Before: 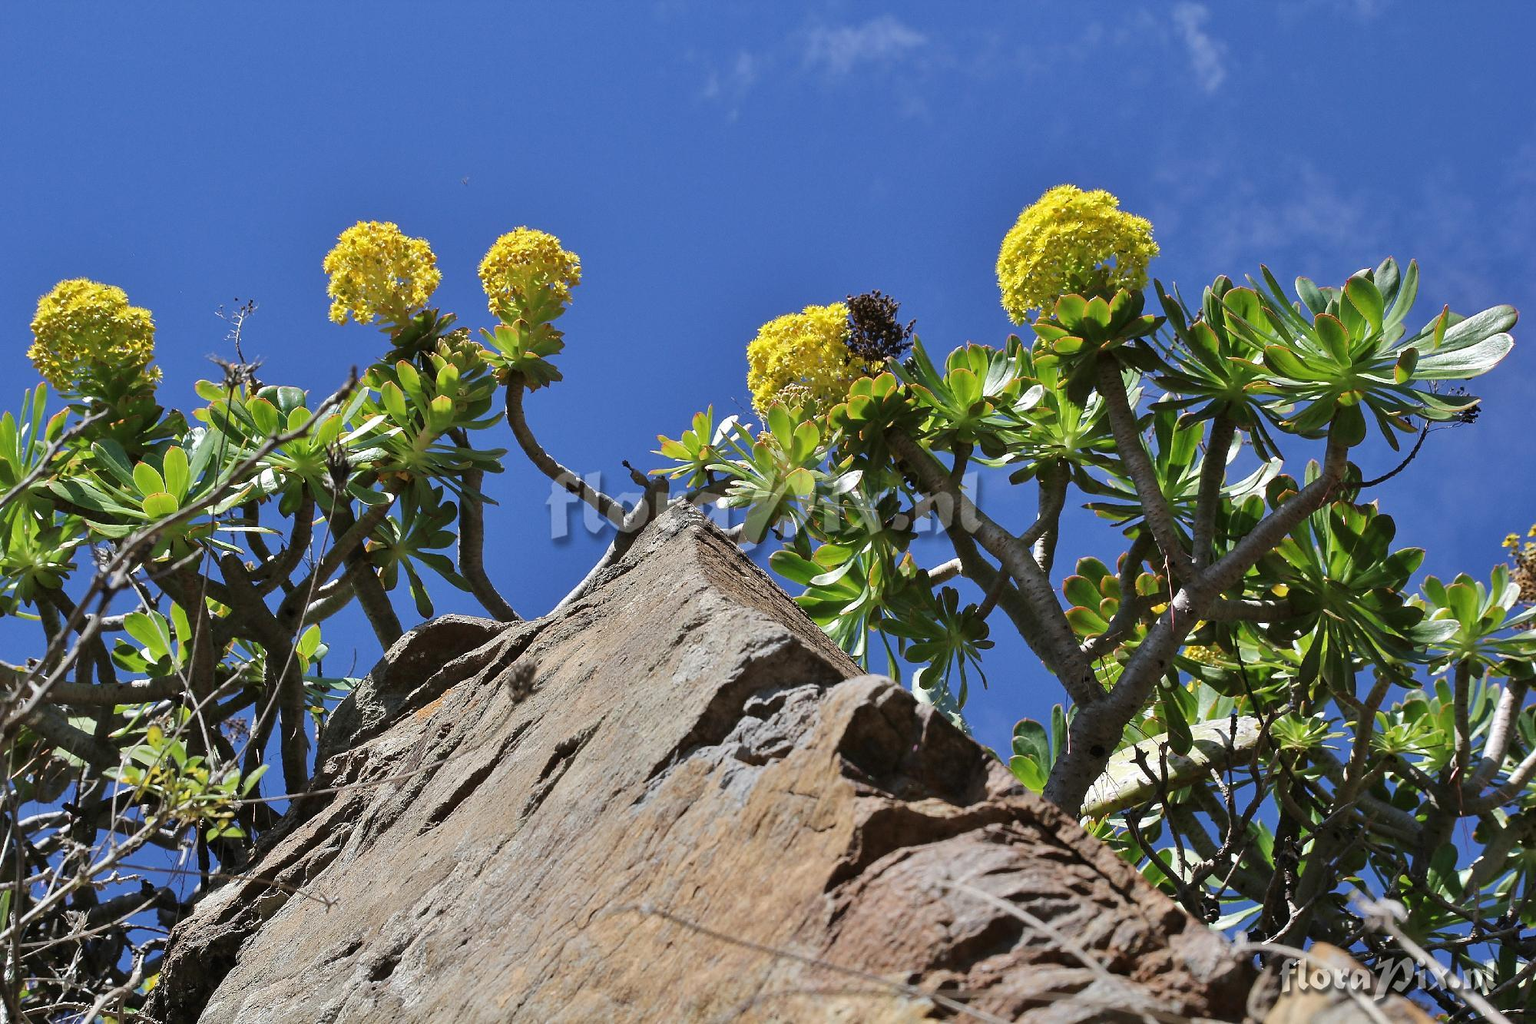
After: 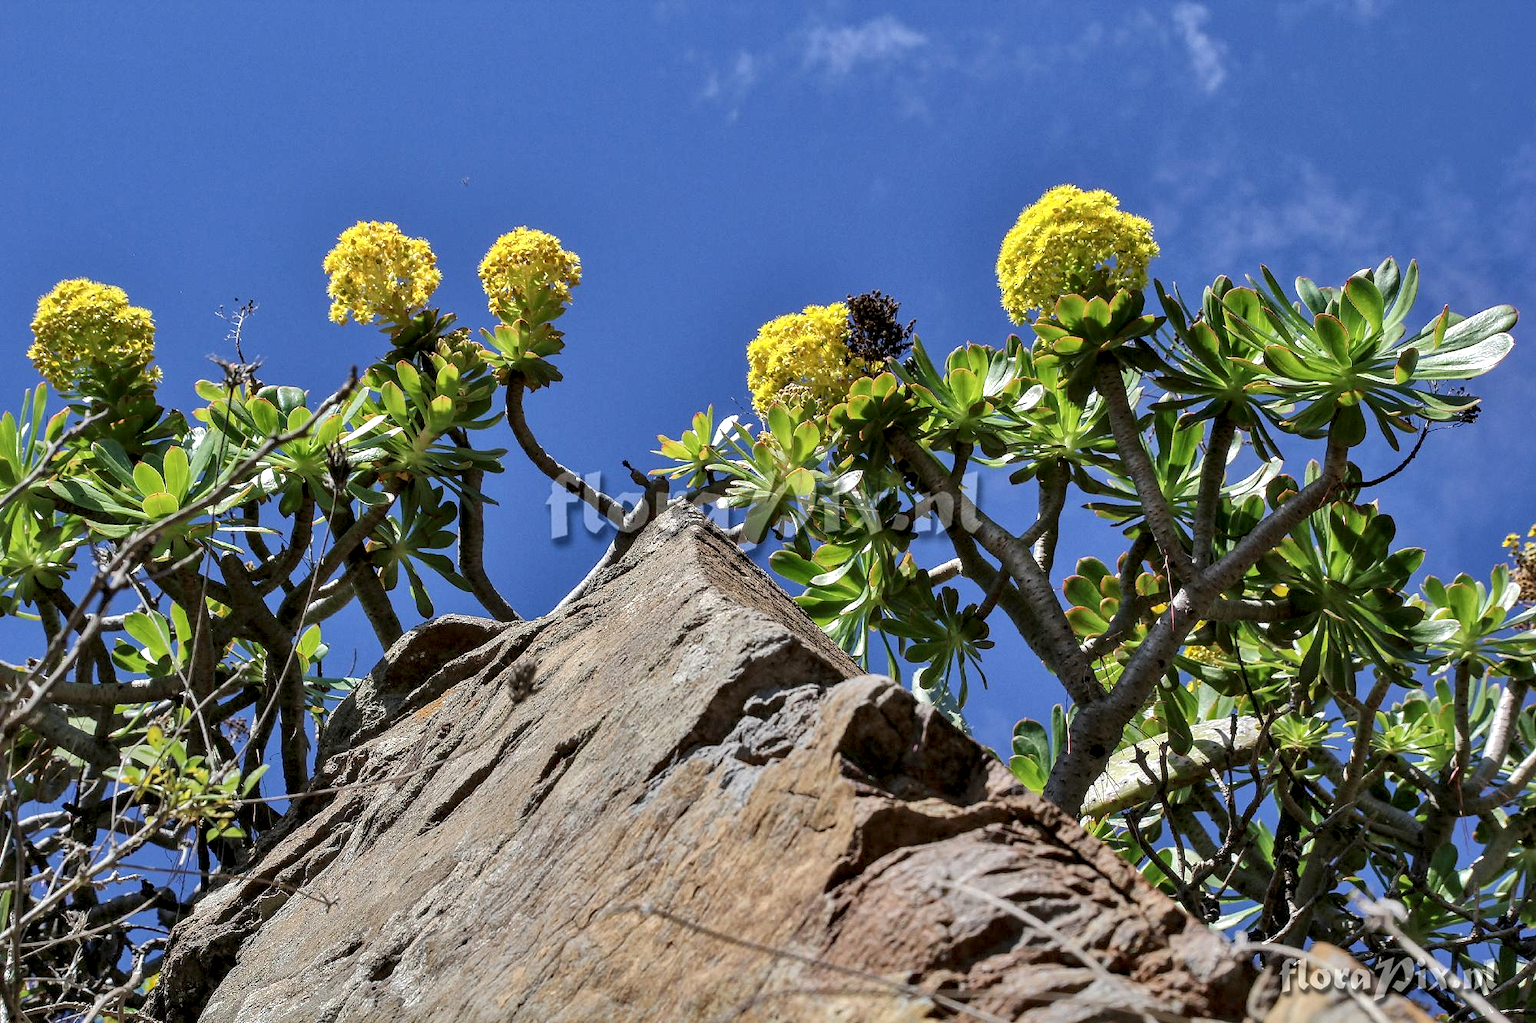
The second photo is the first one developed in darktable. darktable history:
shadows and highlights: highlights -59.76, highlights color adjustment 46.64%
local contrast: highlights 60%, shadows 62%, detail 160%
